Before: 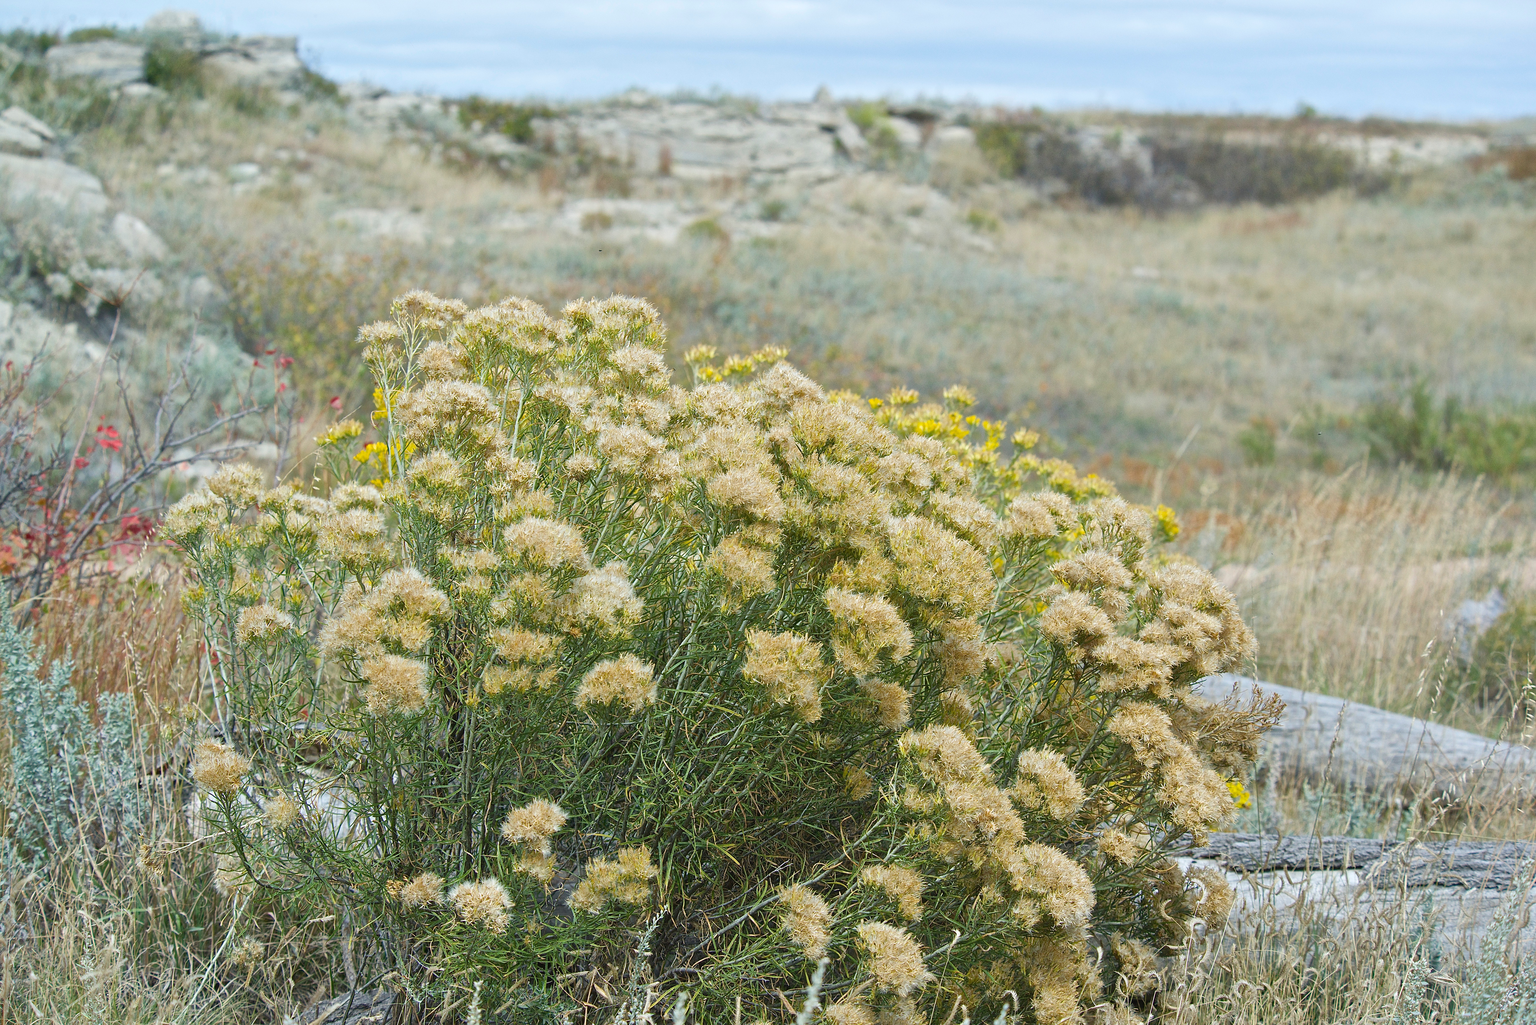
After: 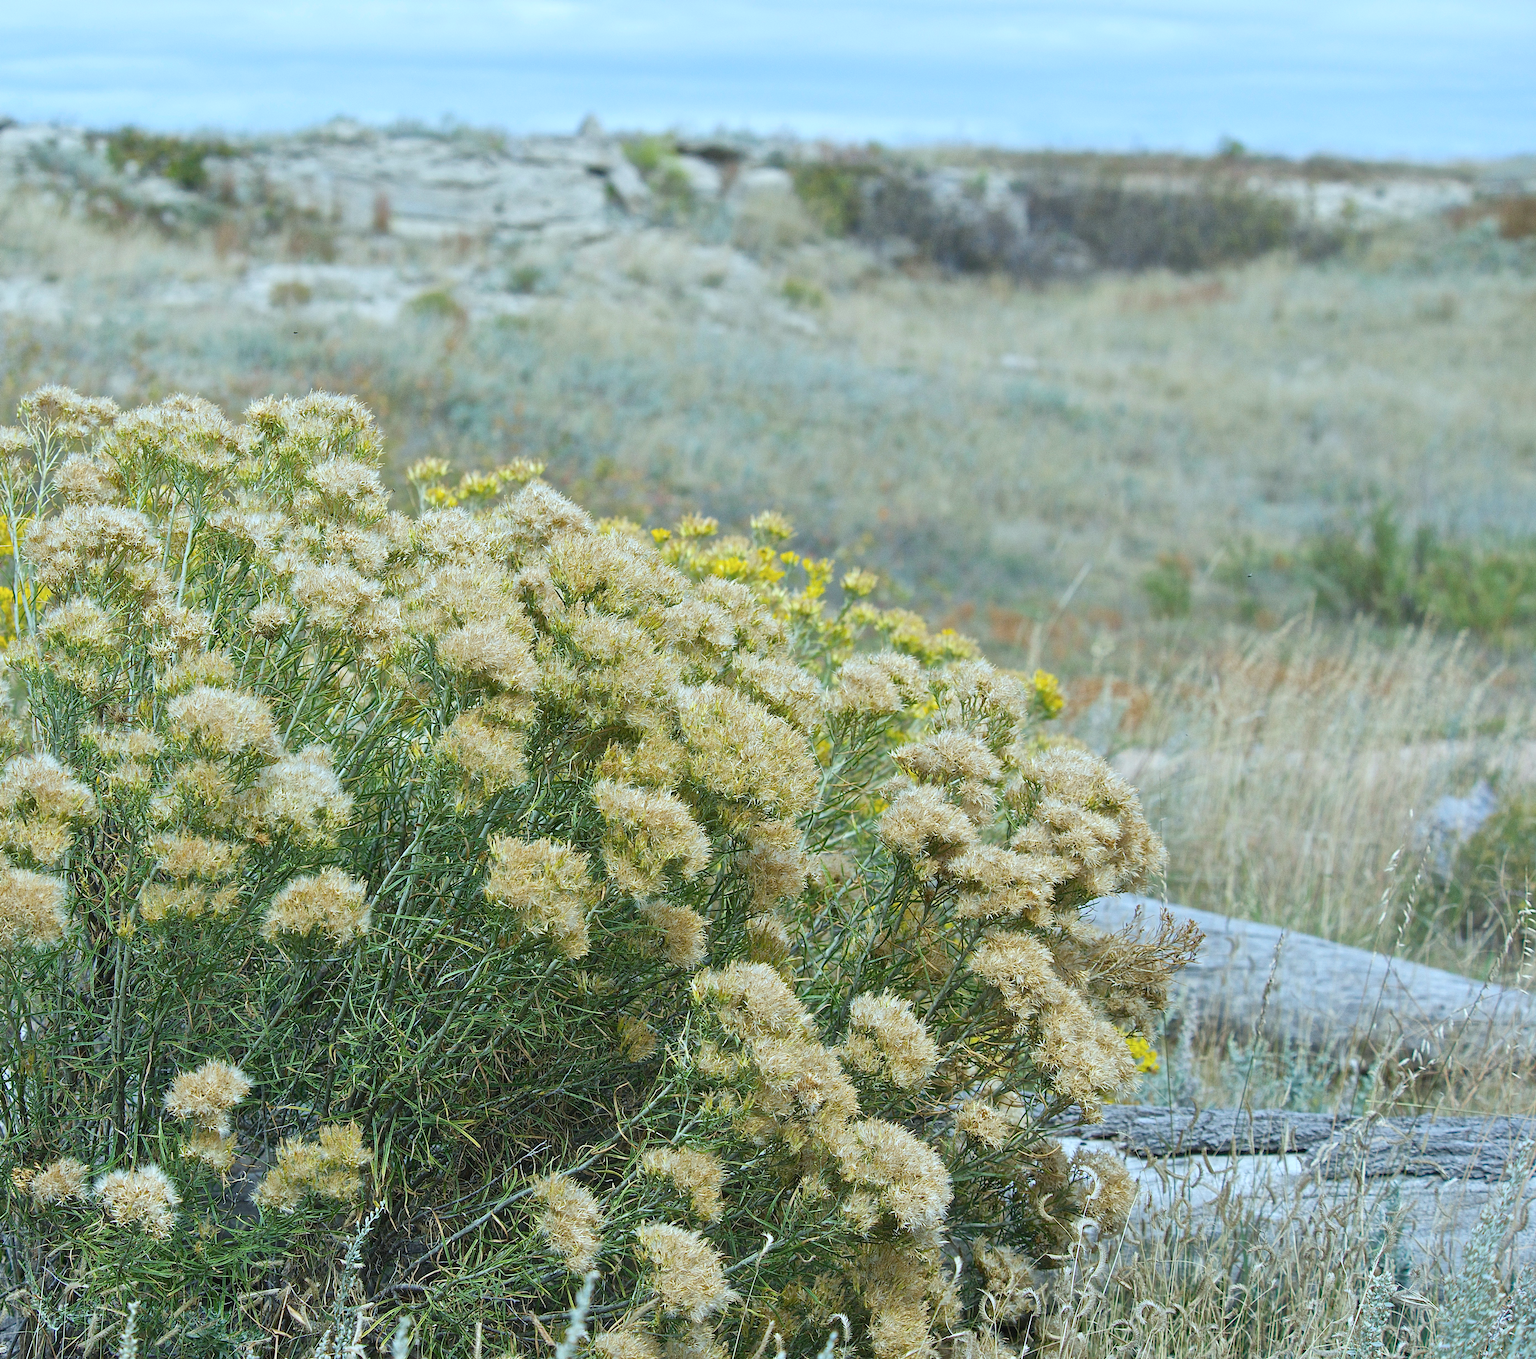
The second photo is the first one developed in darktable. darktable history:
color calibration: illuminant Planckian (black body), x 0.368, y 0.361, temperature 4275.92 K
crop and rotate: left 24.6%
